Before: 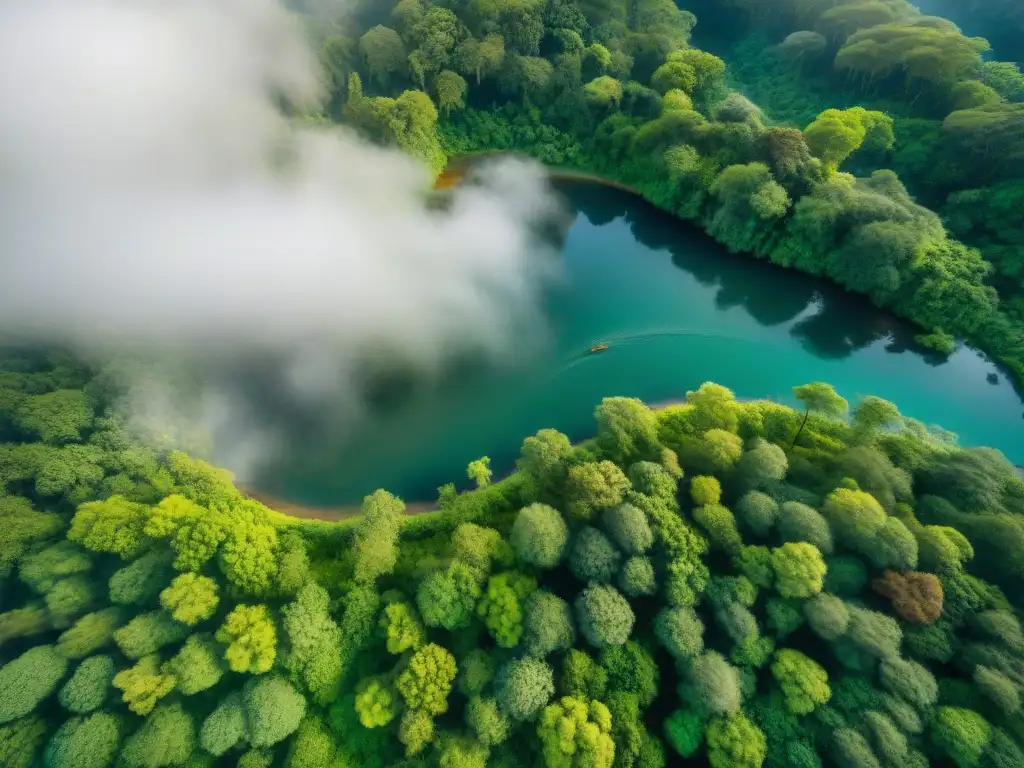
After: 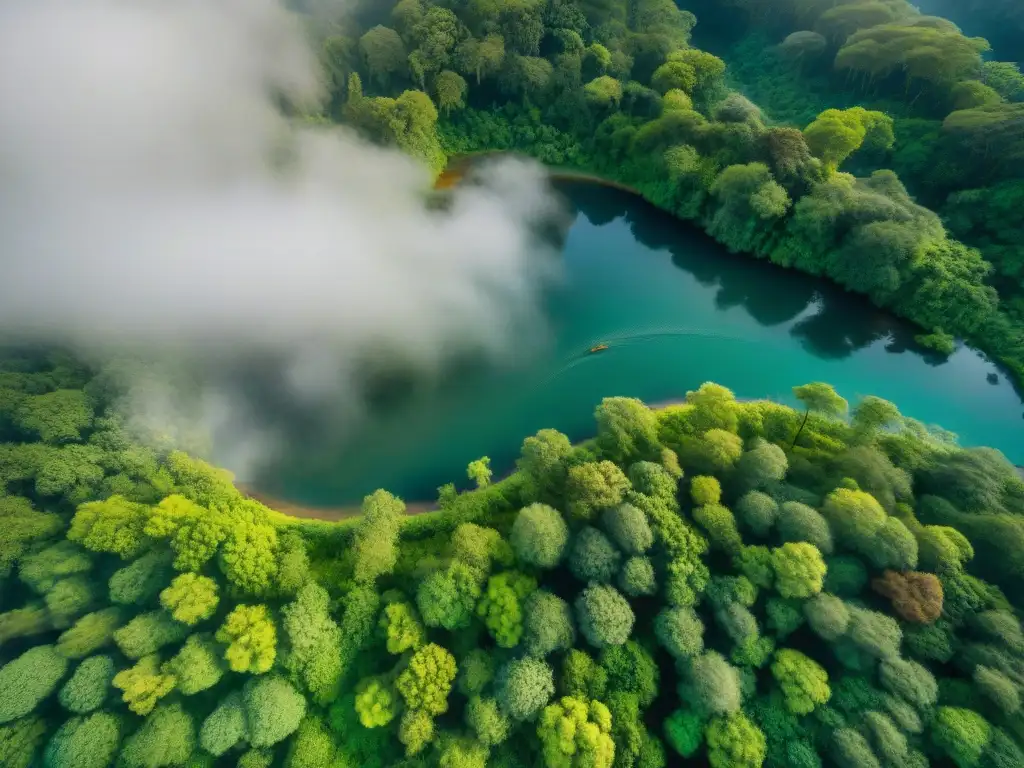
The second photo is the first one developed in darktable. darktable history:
exposure: exposure 0.217 EV, compensate highlight preservation false
graduated density: rotation -0.352°, offset 57.64
